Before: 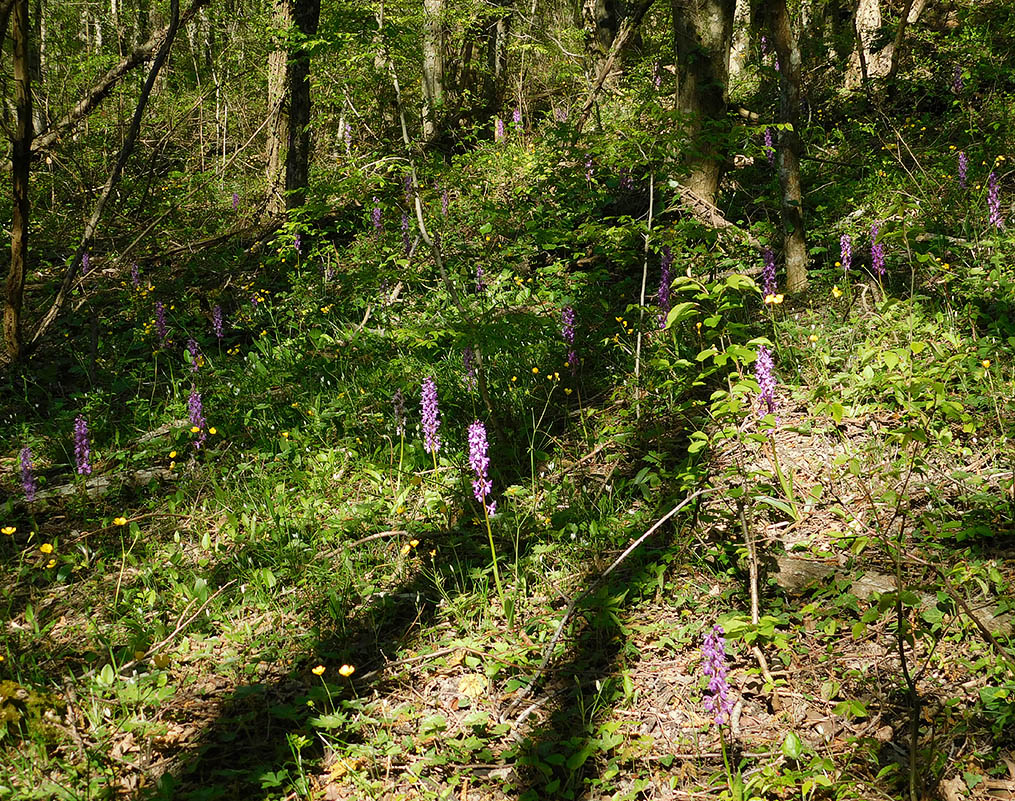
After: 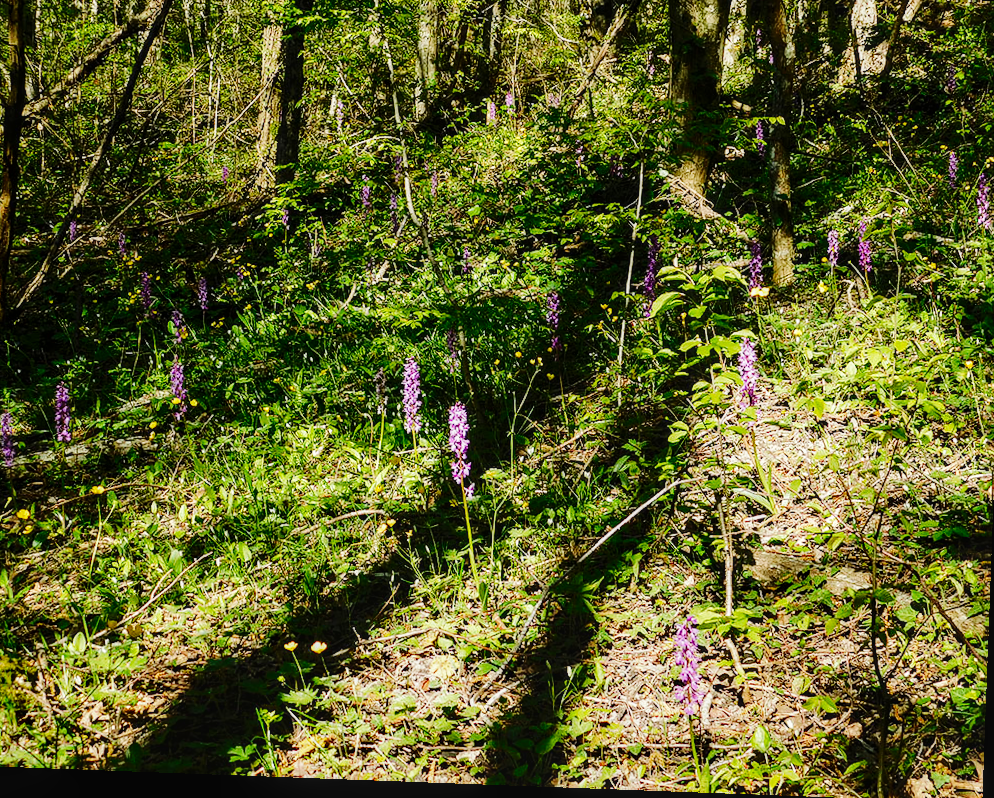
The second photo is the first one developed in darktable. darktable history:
crop and rotate: angle -2.12°, left 3.115%, top 4.279%, right 1.625%, bottom 0.43%
tone curve: curves: ch0 [(0, 0) (0.003, 0.005) (0.011, 0.006) (0.025, 0.013) (0.044, 0.027) (0.069, 0.042) (0.1, 0.06) (0.136, 0.085) (0.177, 0.118) (0.224, 0.171) (0.277, 0.239) (0.335, 0.314) (0.399, 0.394) (0.468, 0.473) (0.543, 0.552) (0.623, 0.64) (0.709, 0.718) (0.801, 0.801) (0.898, 0.882) (1, 1)], color space Lab, independent channels, preserve colors none
local contrast: on, module defaults
base curve: curves: ch0 [(0, 0) (0.036, 0.025) (0.121, 0.166) (0.206, 0.329) (0.605, 0.79) (1, 1)], preserve colors none
